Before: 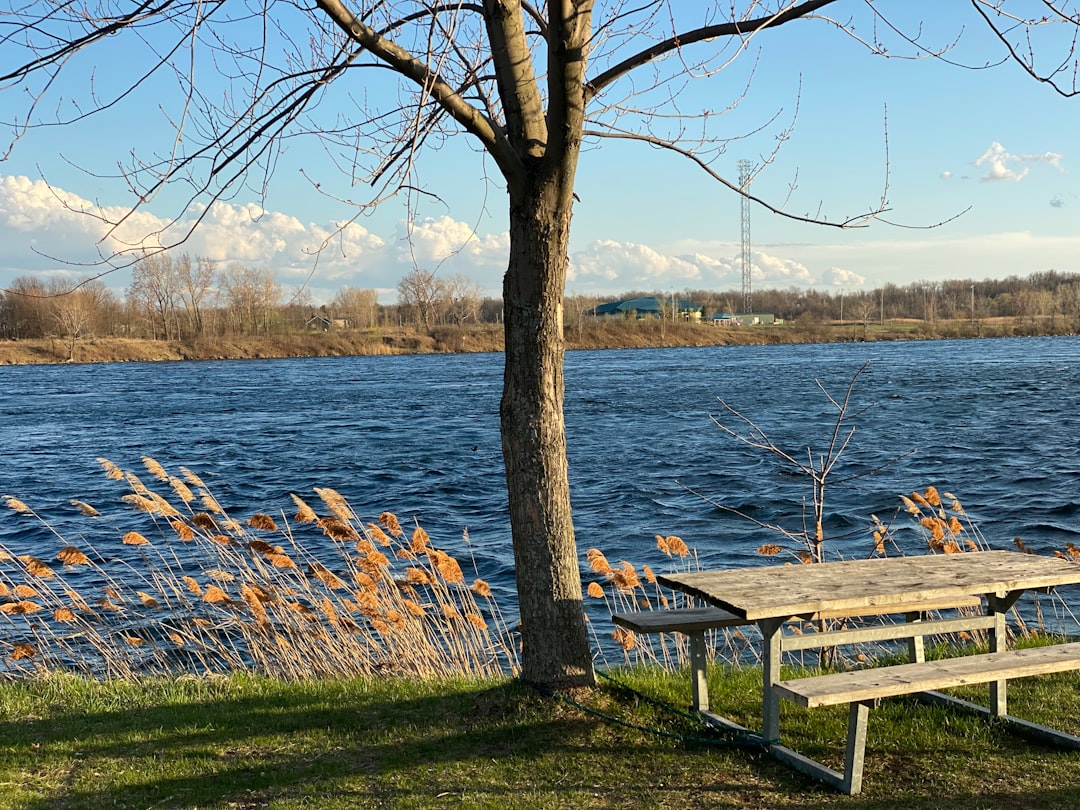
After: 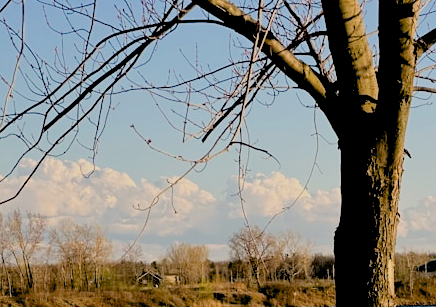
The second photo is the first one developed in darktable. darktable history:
exposure: black level correction 0.054, exposure -0.038 EV, compensate highlight preservation false
filmic rgb: black relative exposure -7.85 EV, white relative exposure 4.34 EV, hardness 3.88, iterations of high-quality reconstruction 0
color correction: highlights a* 5.8, highlights b* 4.75
crop: left 15.681%, top 5.446%, right 43.861%, bottom 56.571%
